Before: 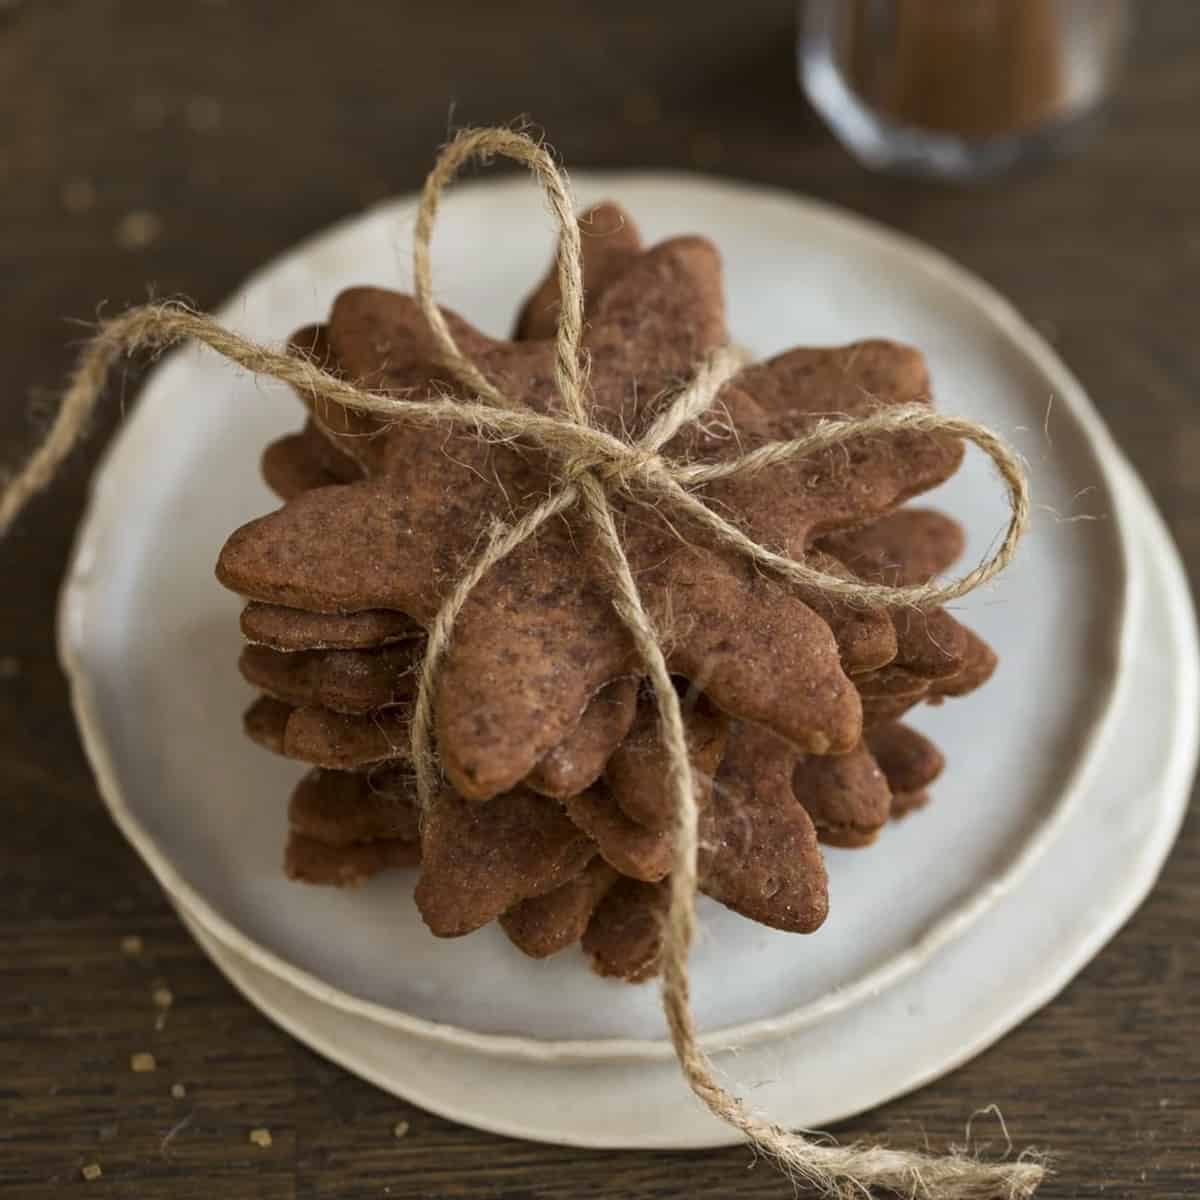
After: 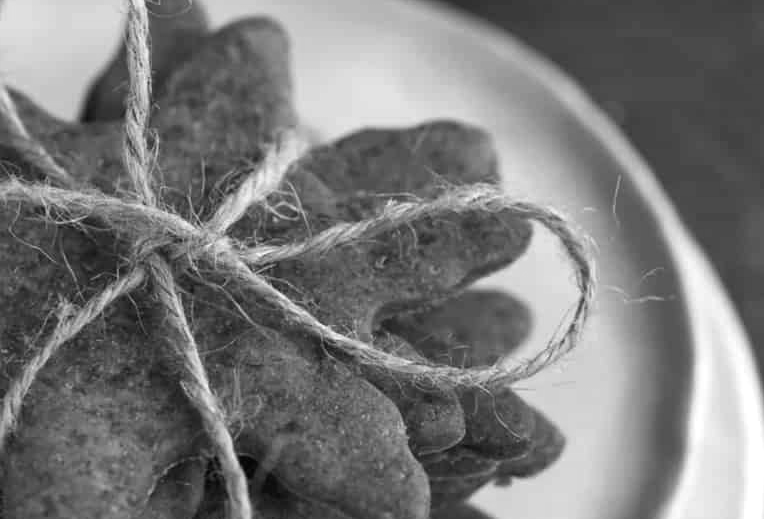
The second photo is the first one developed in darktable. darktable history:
crop: left 36.005%, top 18.293%, right 0.31%, bottom 38.444%
exposure: black level correction 0, exposure 0.4 EV, compensate exposure bias true, compensate highlight preservation false
color calibration: output gray [0.18, 0.41, 0.41, 0], gray › normalize channels true, illuminant same as pipeline (D50), adaptation XYZ, x 0.346, y 0.359, gamut compression 0
contrast brightness saturation: saturation -0.05
